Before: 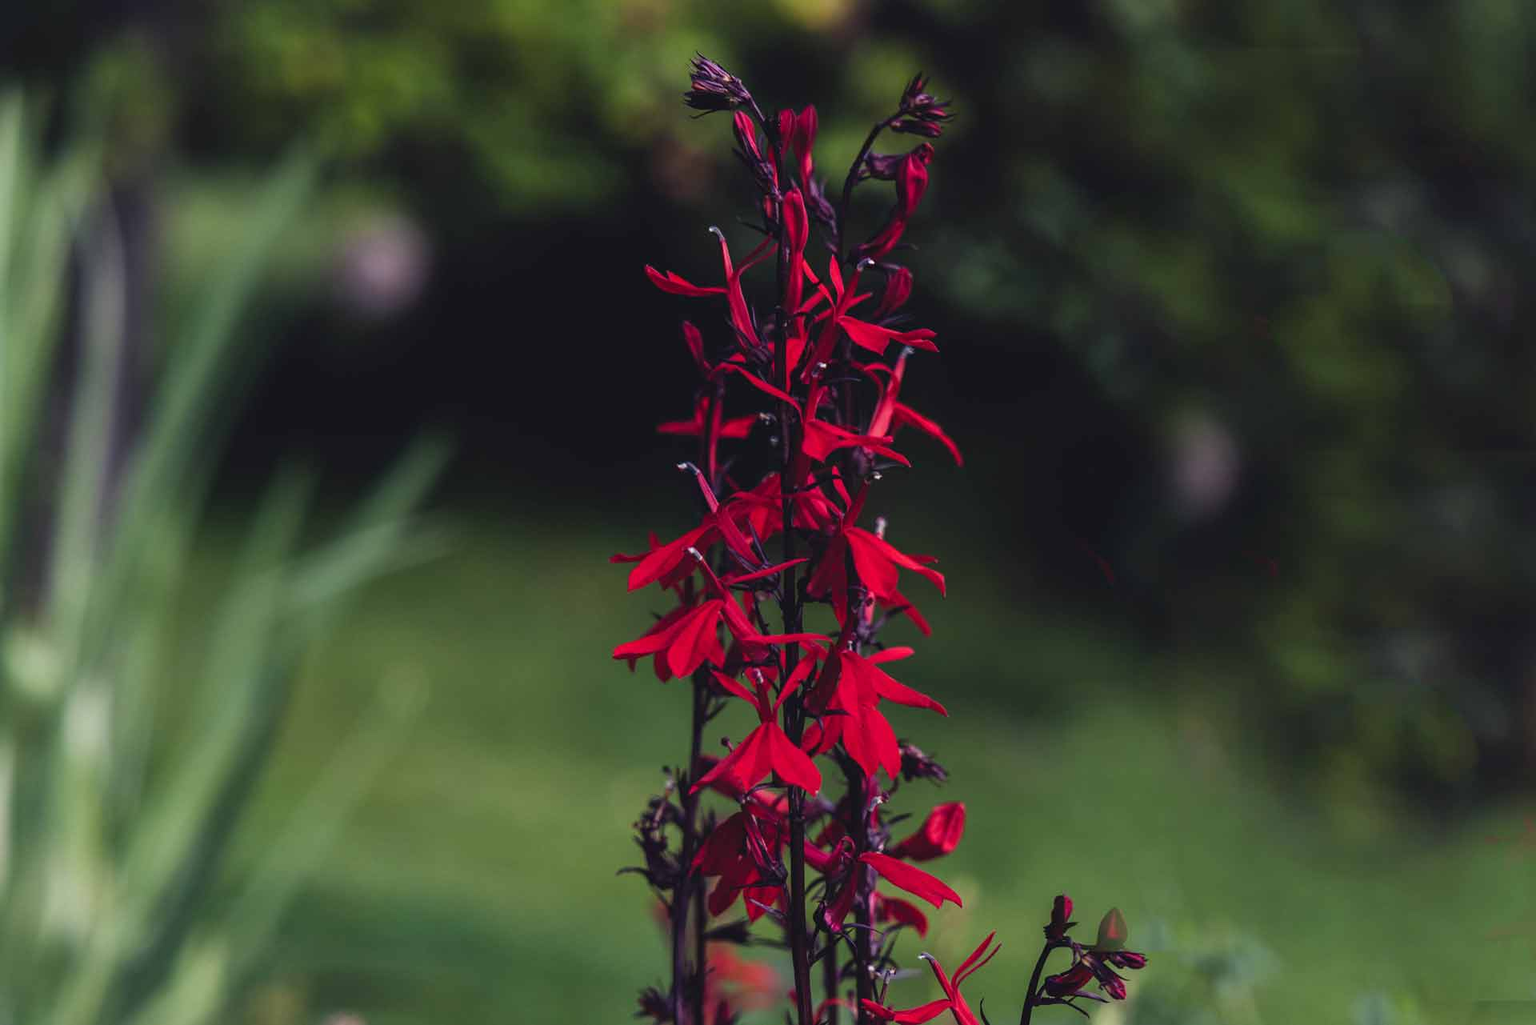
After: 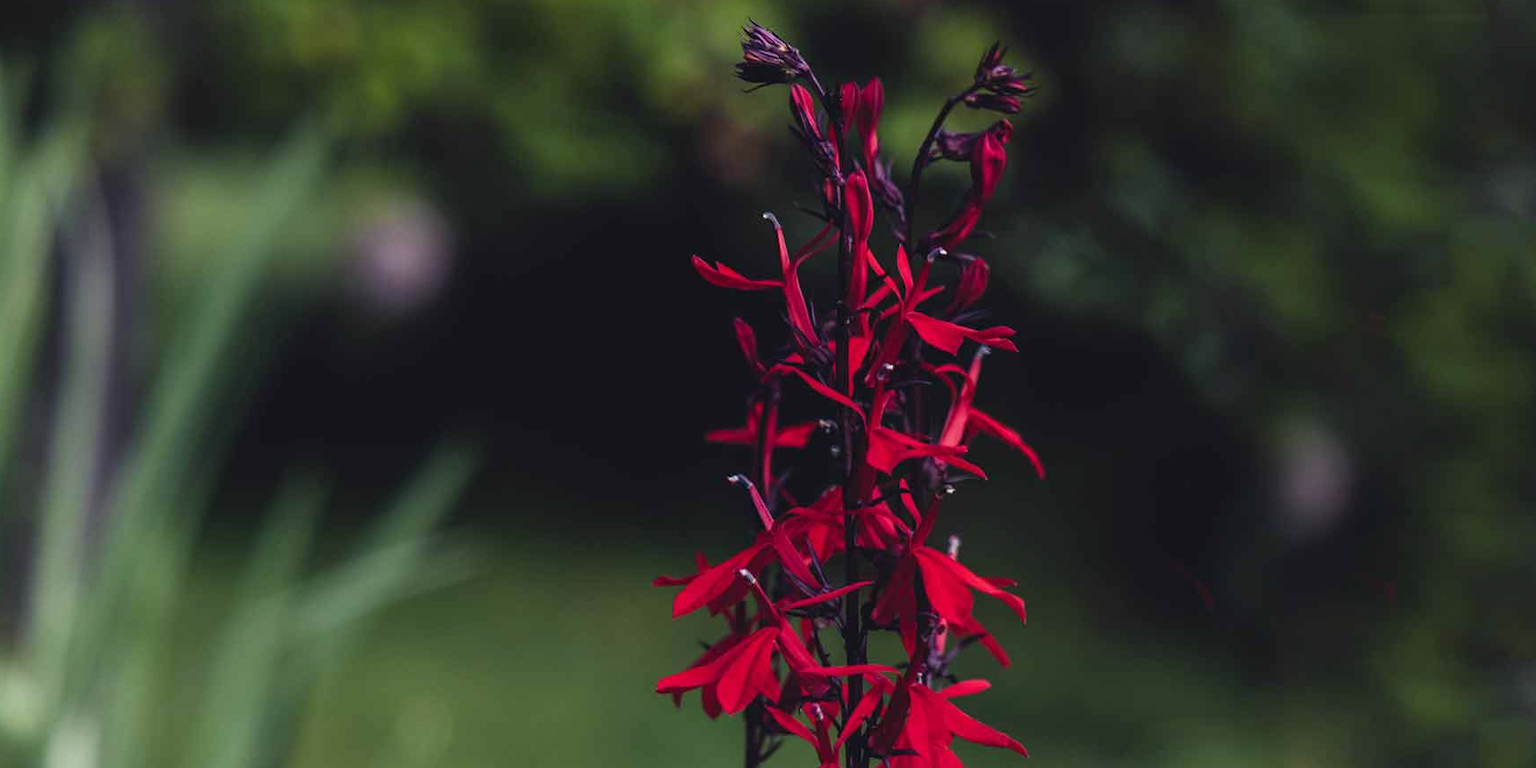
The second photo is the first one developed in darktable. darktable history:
crop: left 1.509%, top 3.452%, right 7.696%, bottom 28.452%
tone equalizer: on, module defaults
white balance: red 0.986, blue 1.01
